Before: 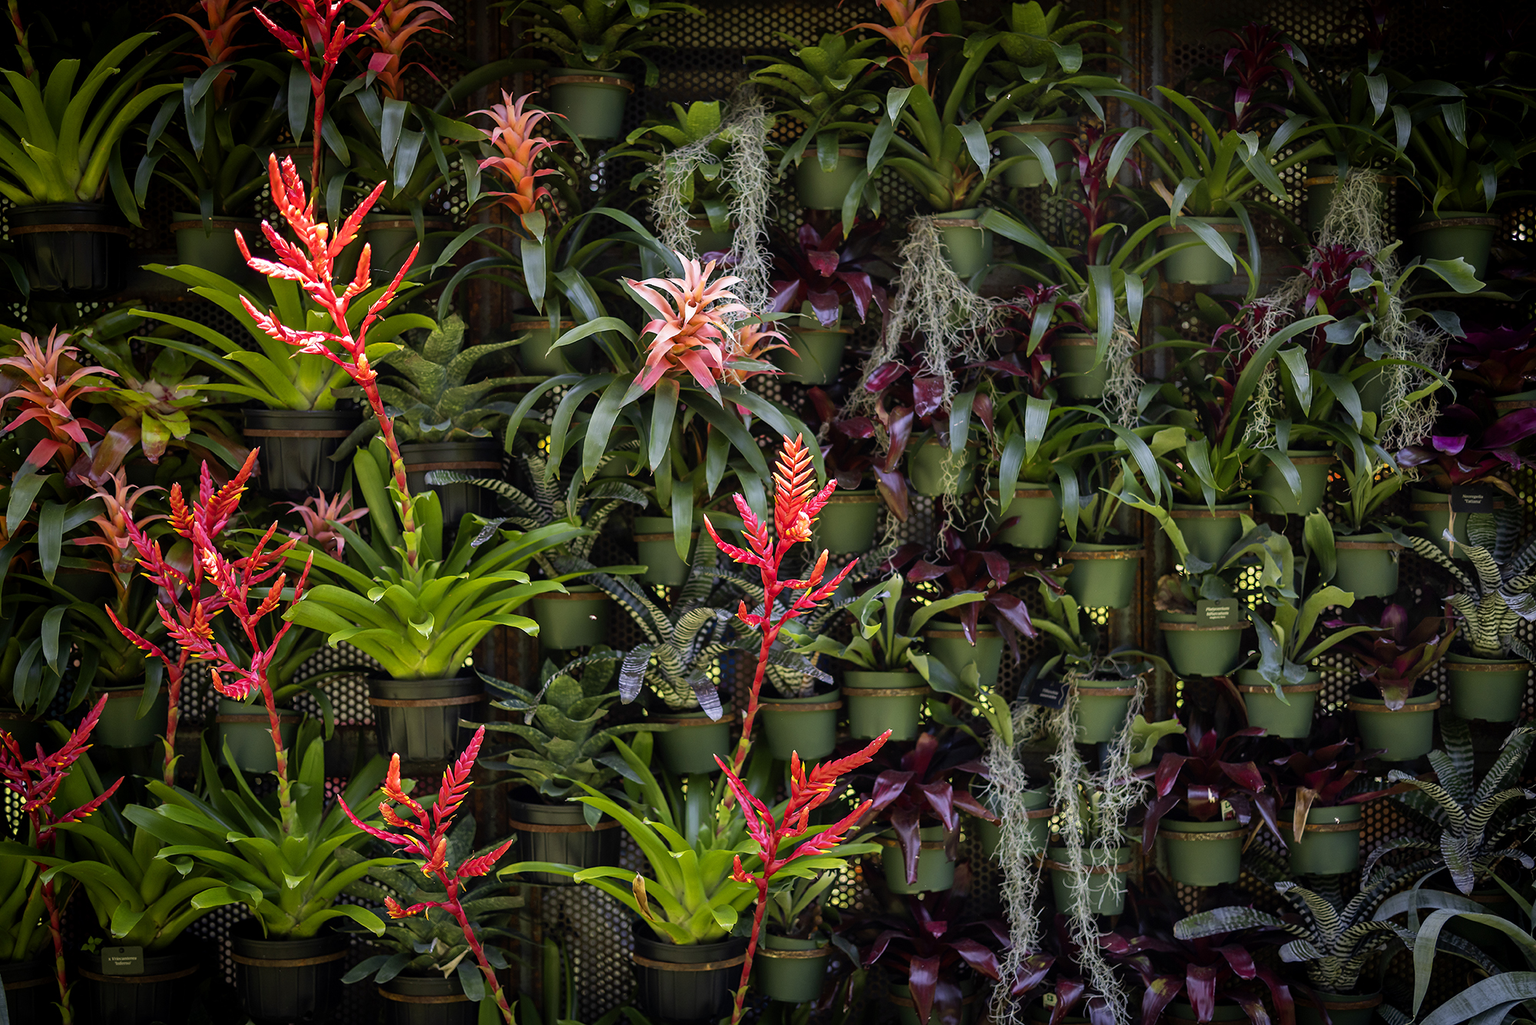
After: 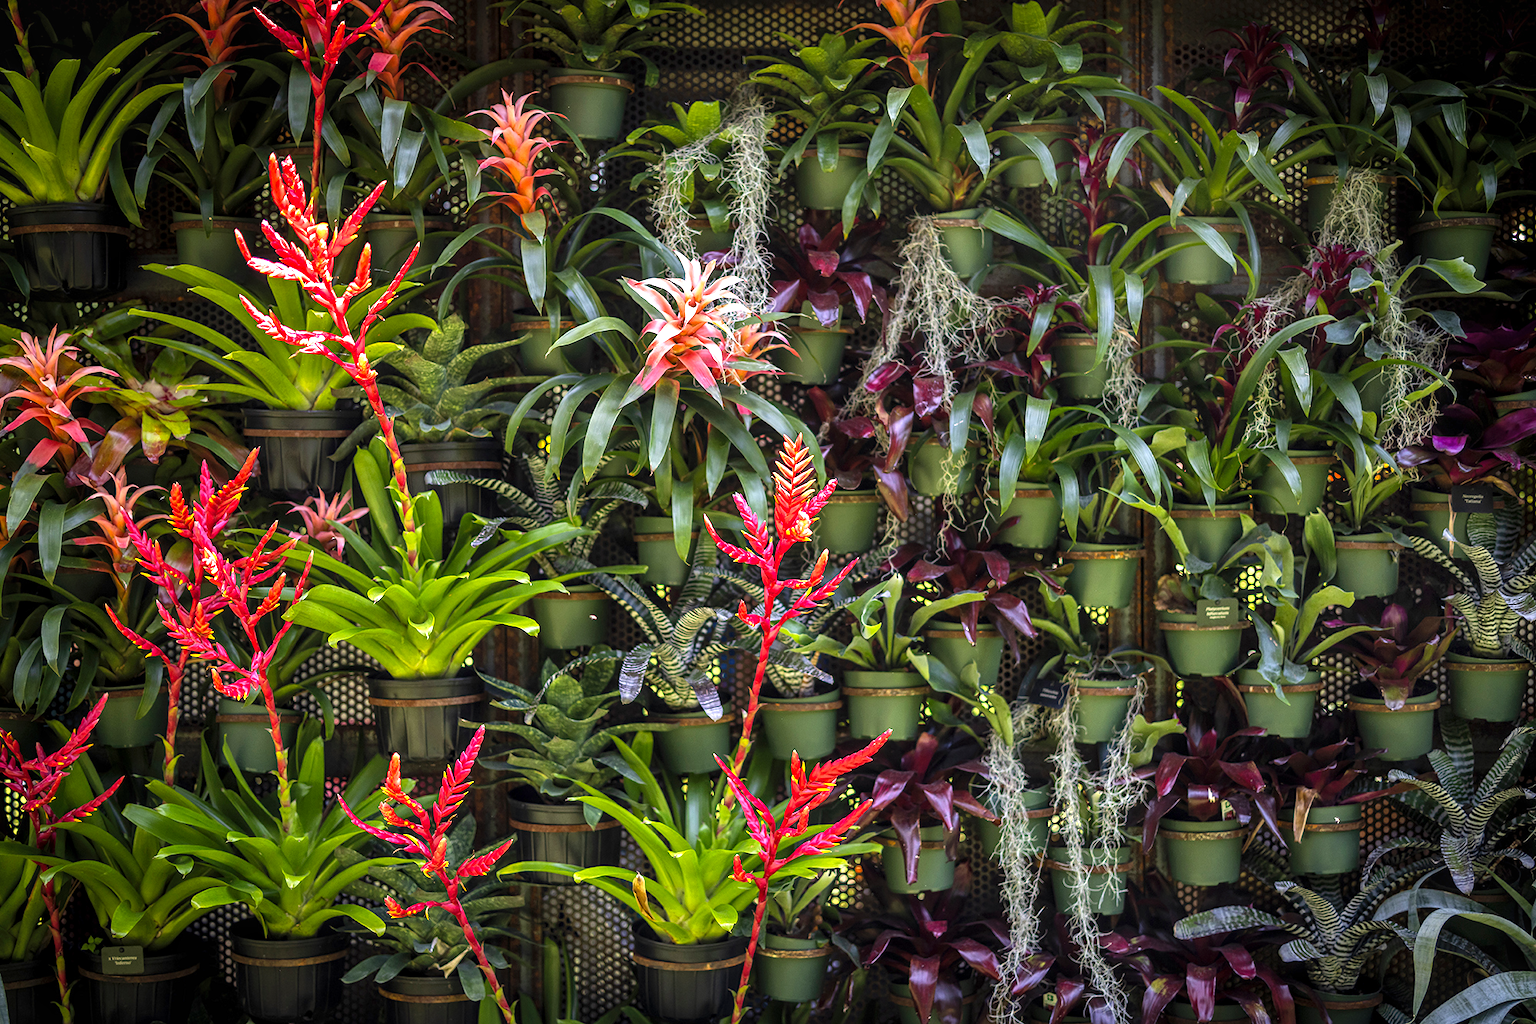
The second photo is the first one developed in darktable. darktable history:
exposure: black level correction -0.002, exposure 0.708 EV, compensate exposure bias true, compensate highlight preservation false
local contrast: highlights 99%, shadows 86%, detail 160%, midtone range 0.2
